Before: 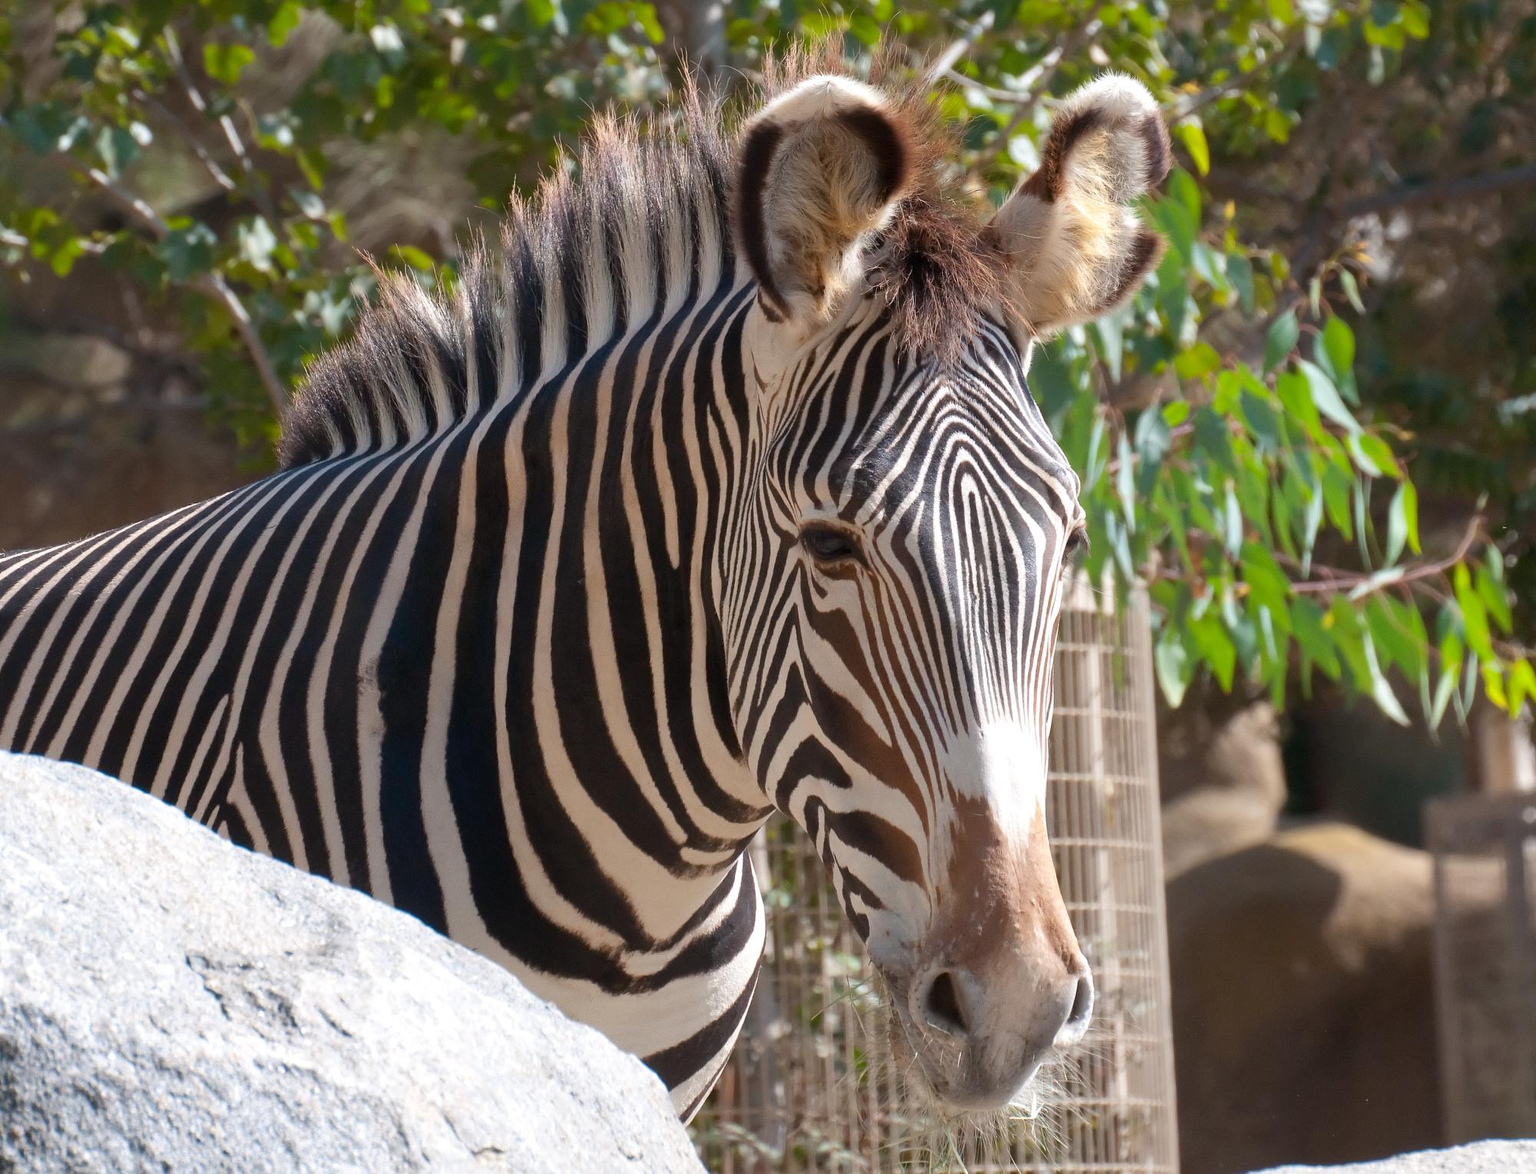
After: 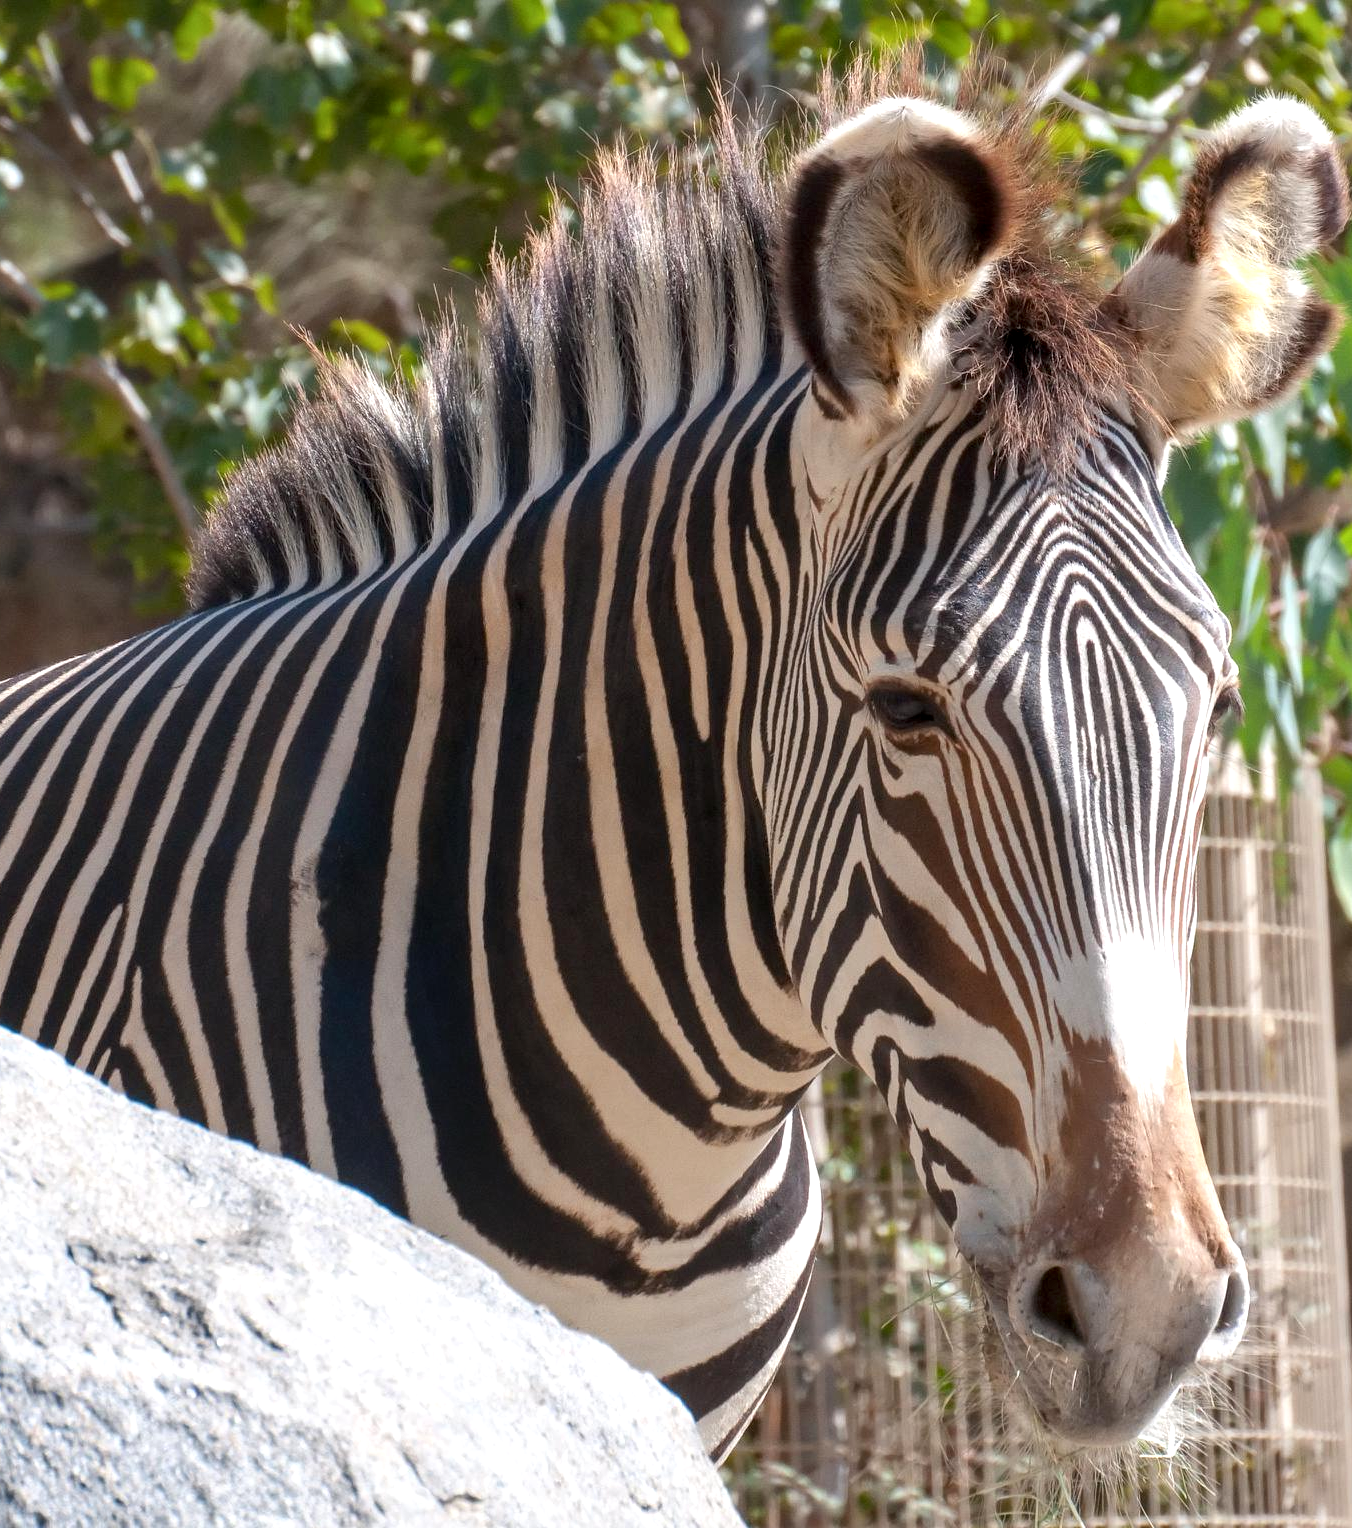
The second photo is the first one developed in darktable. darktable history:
crop and rotate: left 8.762%, right 23.626%
local contrast: on, module defaults
exposure: black level correction 0.001, exposure 0.194 EV, compensate highlight preservation false
